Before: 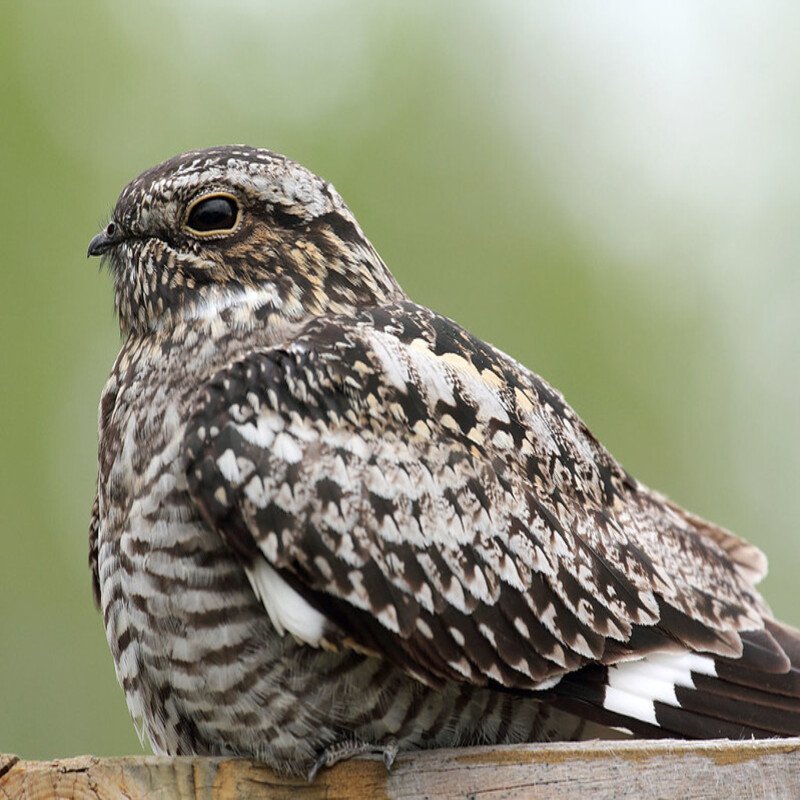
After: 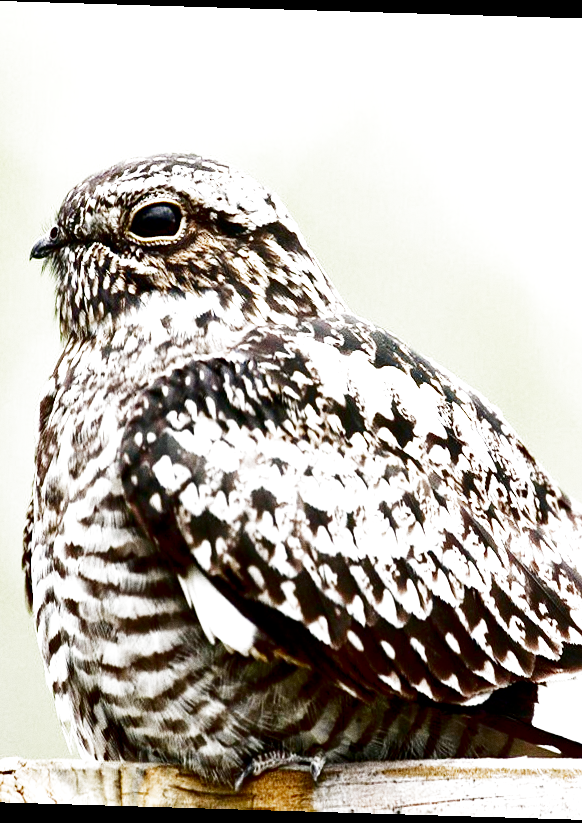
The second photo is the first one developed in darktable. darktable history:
grain: coarseness 0.09 ISO
contrast brightness saturation: contrast 0.09, brightness -0.59, saturation 0.17
crop and rotate: left 9.061%, right 20.142%
exposure: exposure 1.089 EV, compensate highlight preservation false
filmic rgb: middle gray luminance 10%, black relative exposure -8.61 EV, white relative exposure 3.3 EV, threshold 6 EV, target black luminance 0%, hardness 5.2, latitude 44.69%, contrast 1.302, highlights saturation mix 5%, shadows ↔ highlights balance 24.64%, add noise in highlights 0, preserve chrominance no, color science v3 (2019), use custom middle-gray values true, iterations of high-quality reconstruction 0, contrast in highlights soft, enable highlight reconstruction true
rotate and perspective: rotation 1.72°, automatic cropping off
